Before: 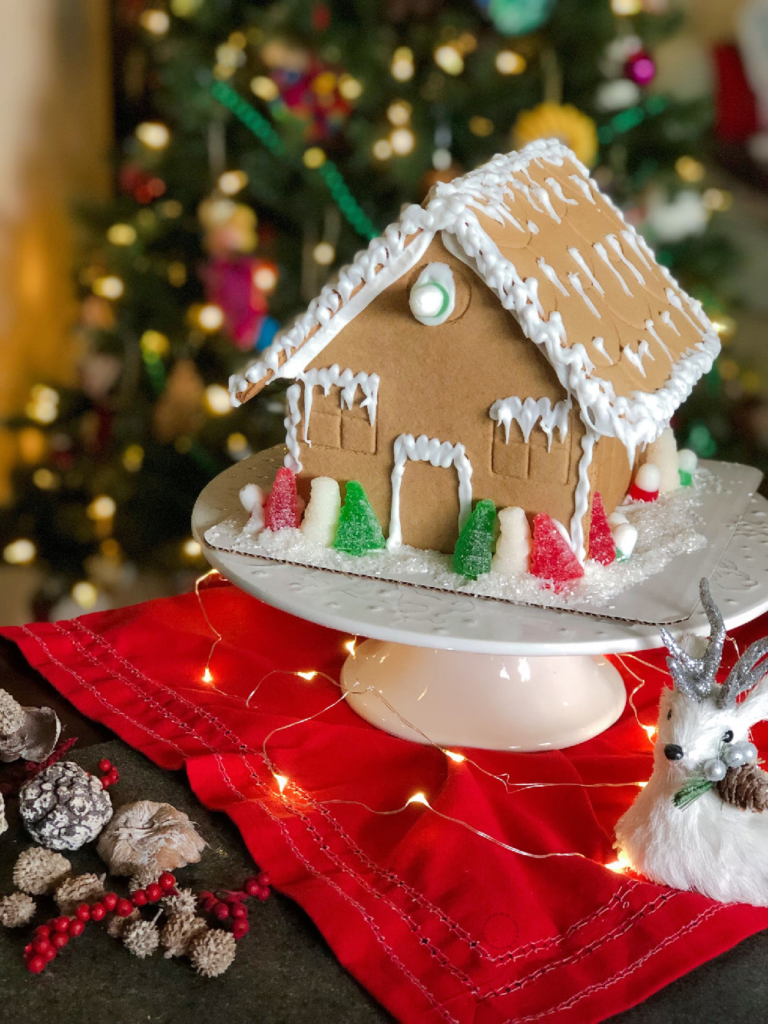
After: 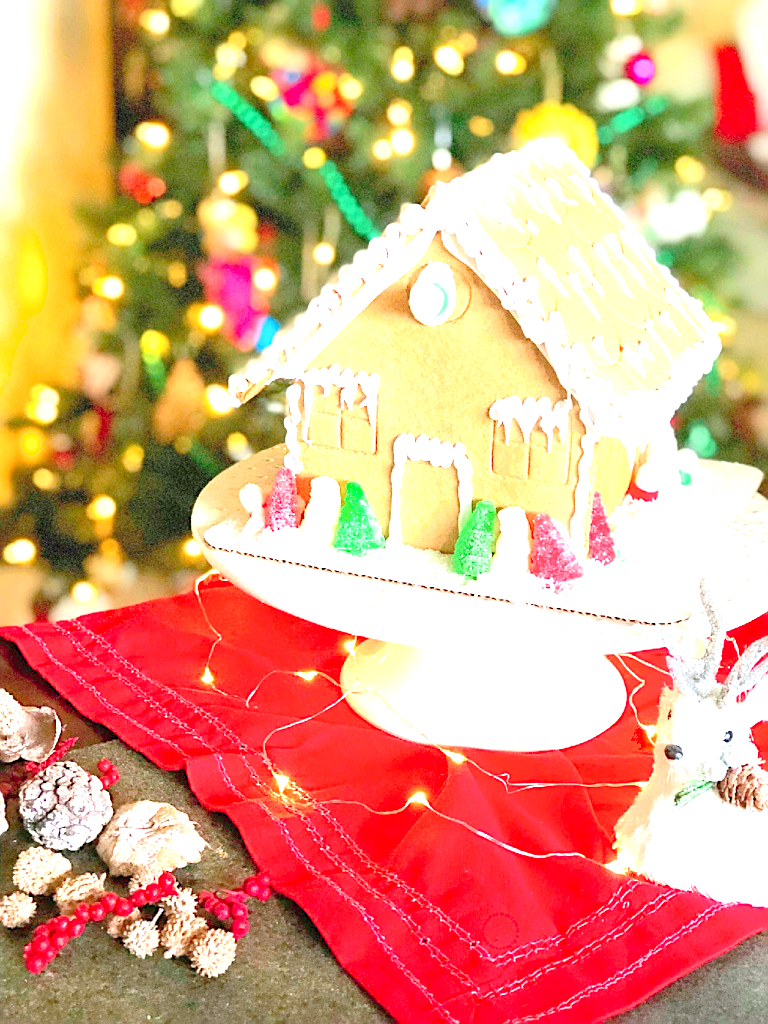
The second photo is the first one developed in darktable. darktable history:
exposure: black level correction 0, exposure 1.357 EV, compensate highlight preservation false
sharpen: on, module defaults
shadows and highlights: shadows -12.18, white point adjustment 4.12, highlights 28.34, highlights color adjustment 0.148%
levels: levels [0.008, 0.318, 0.836]
